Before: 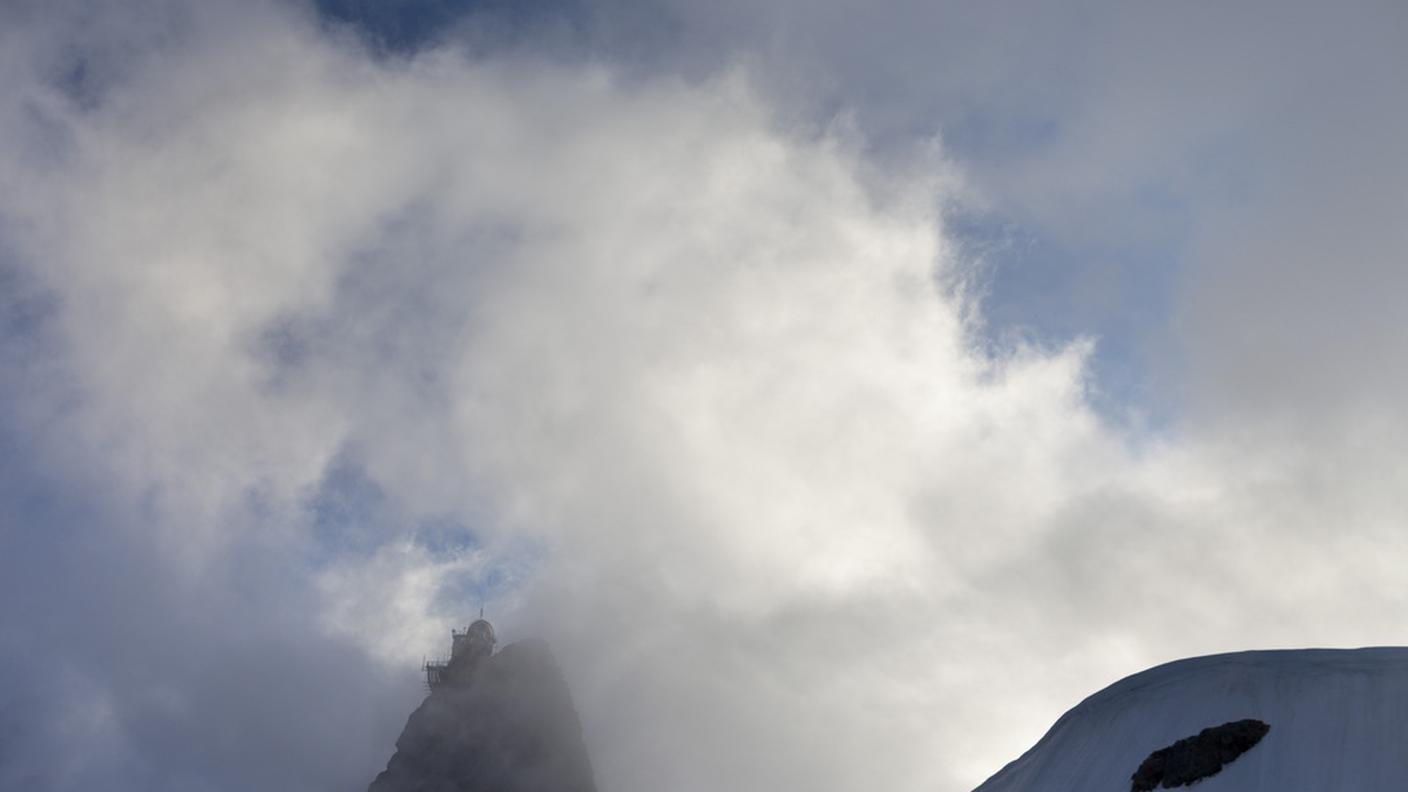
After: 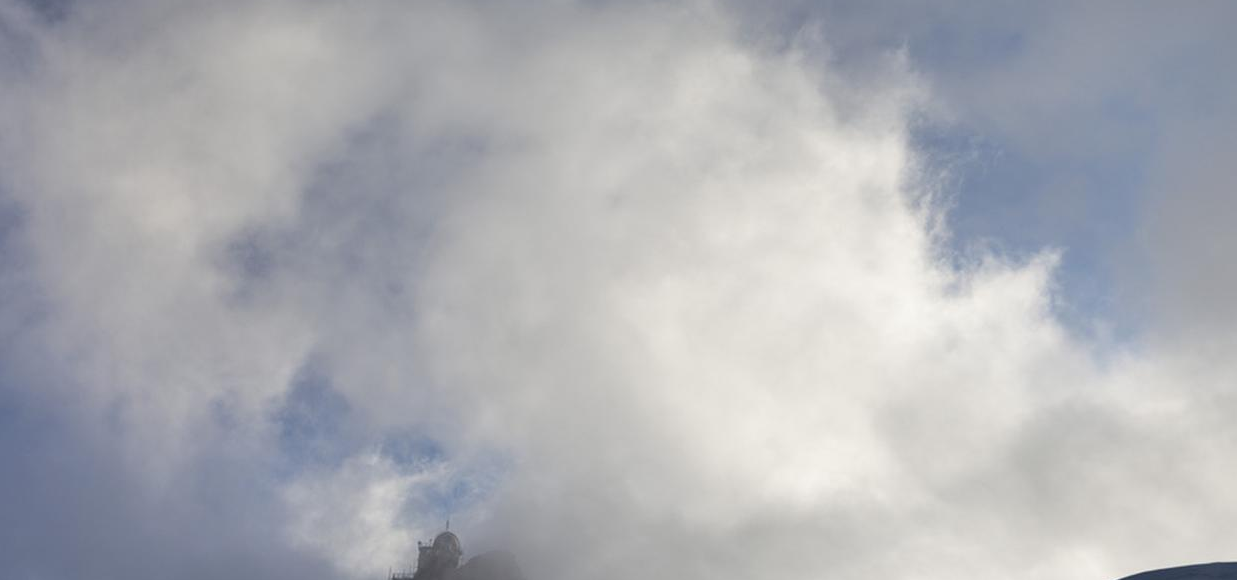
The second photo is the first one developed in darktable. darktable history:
crop and rotate: left 2.456%, top 11.122%, right 9.668%, bottom 15.641%
